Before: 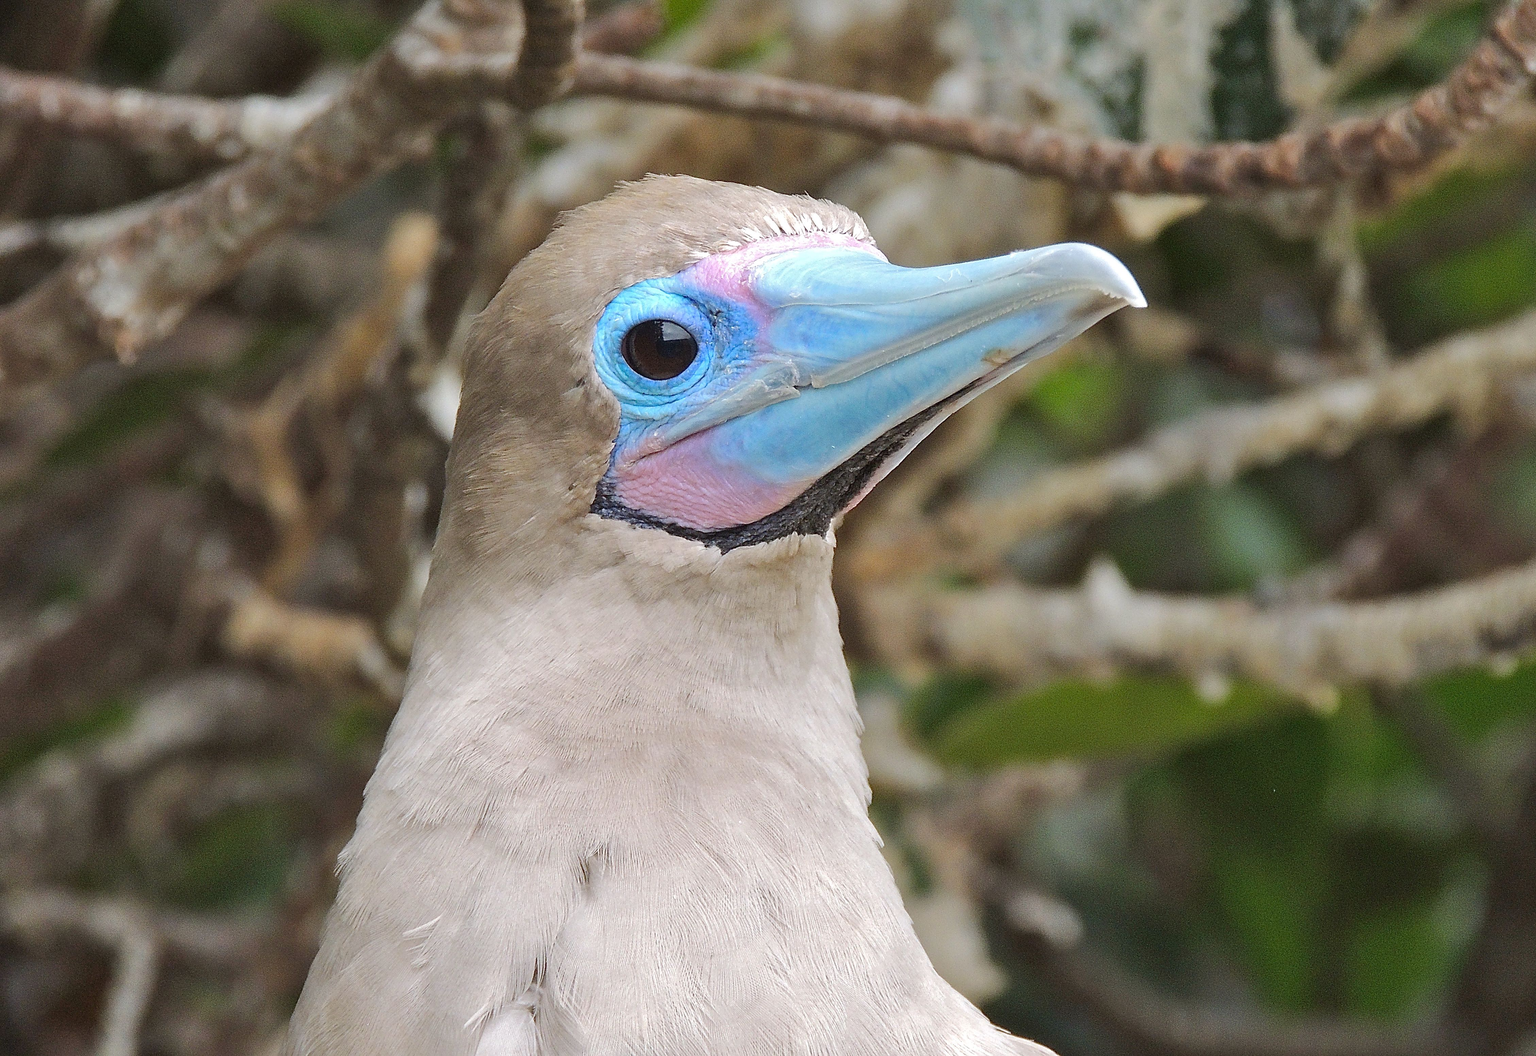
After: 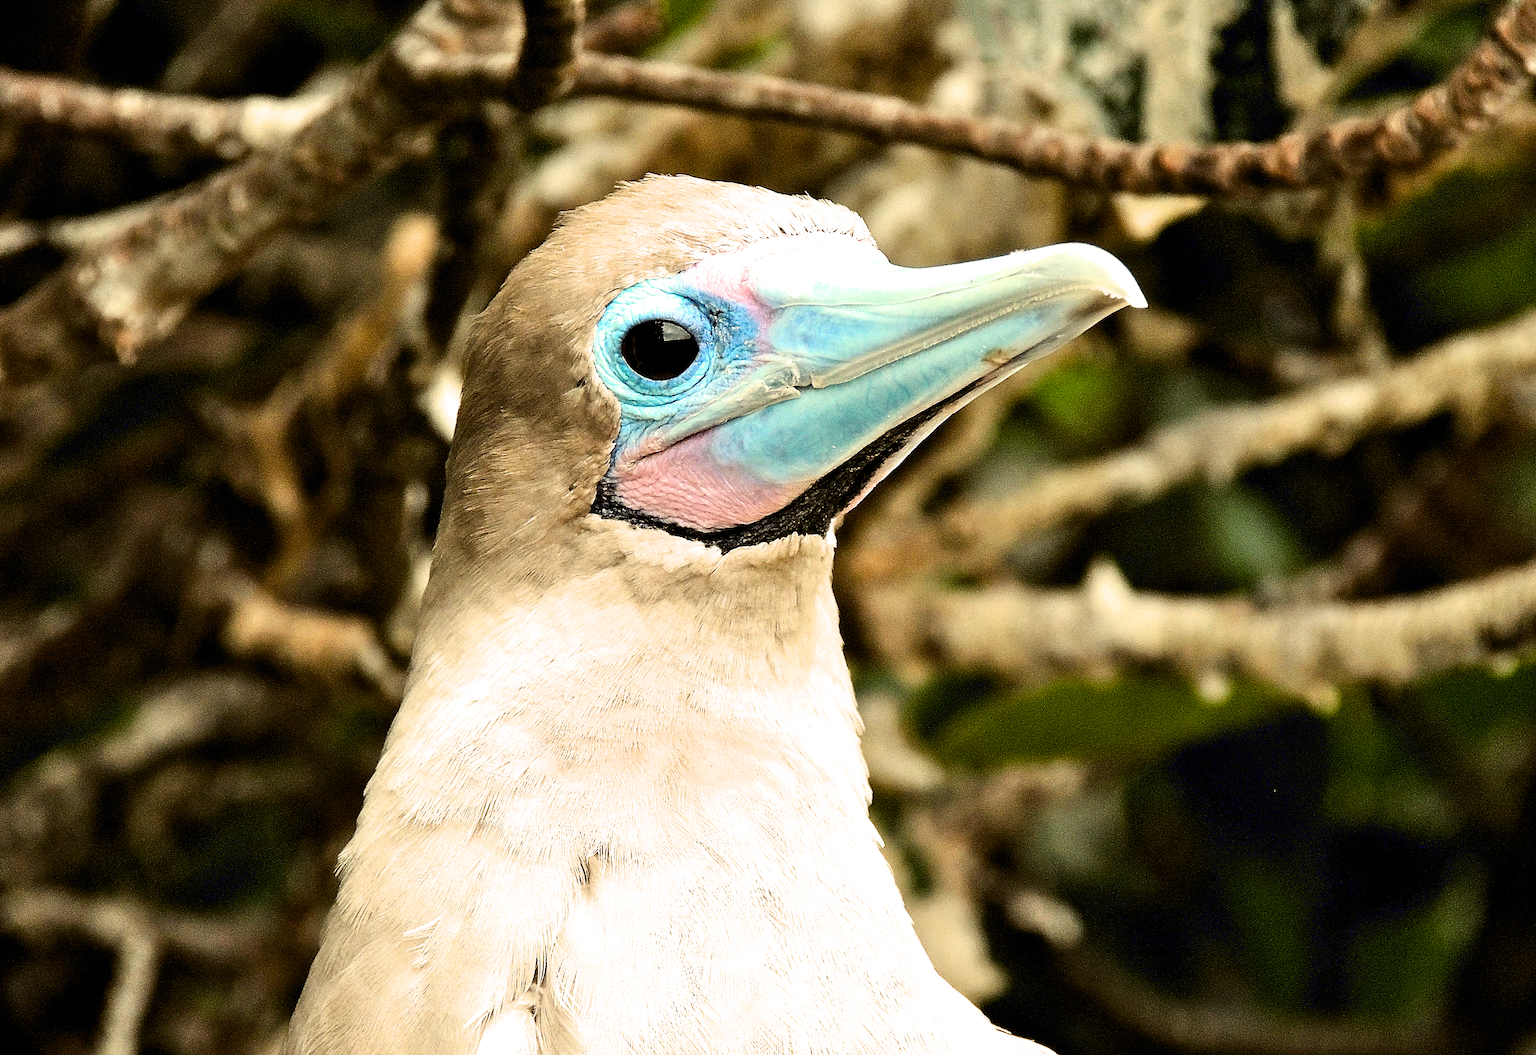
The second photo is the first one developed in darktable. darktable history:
white balance: red 1.08, blue 0.791
filmic rgb: black relative exposure -9.08 EV, white relative exposure 2.3 EV, hardness 7.49
exposure: black level correction 0.029, exposure -0.073 EV, compensate highlight preservation false
tone equalizer: -8 EV -0.75 EV, -7 EV -0.7 EV, -6 EV -0.6 EV, -5 EV -0.4 EV, -3 EV 0.4 EV, -2 EV 0.6 EV, -1 EV 0.7 EV, +0 EV 0.75 EV, edges refinement/feathering 500, mask exposure compensation -1.57 EV, preserve details no
